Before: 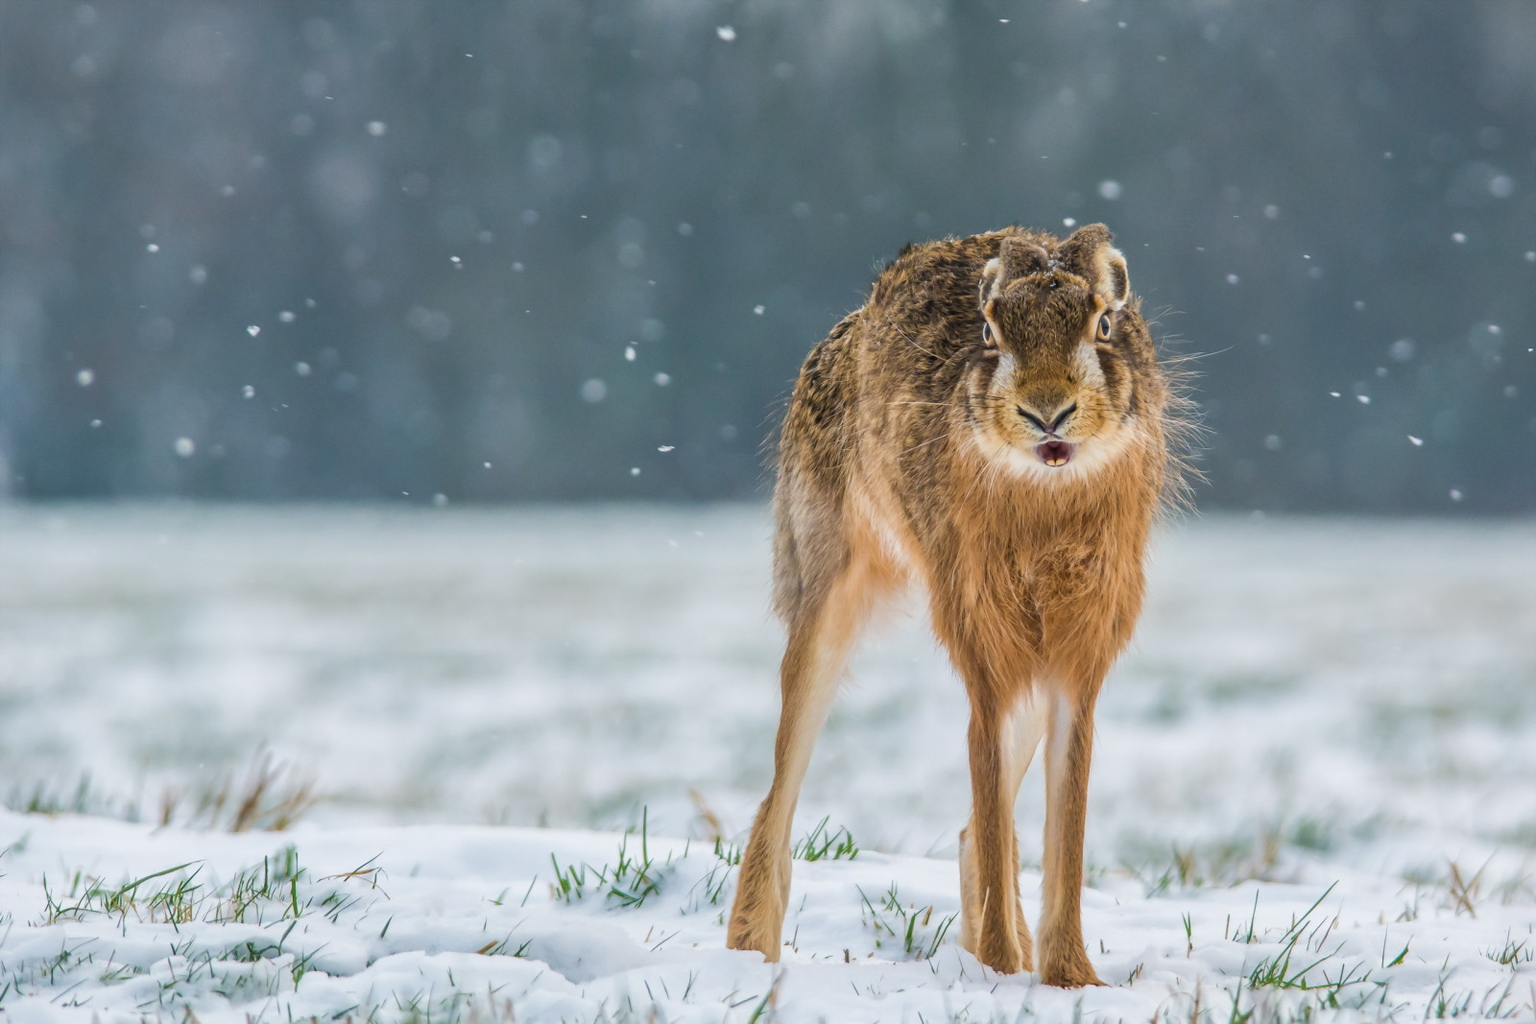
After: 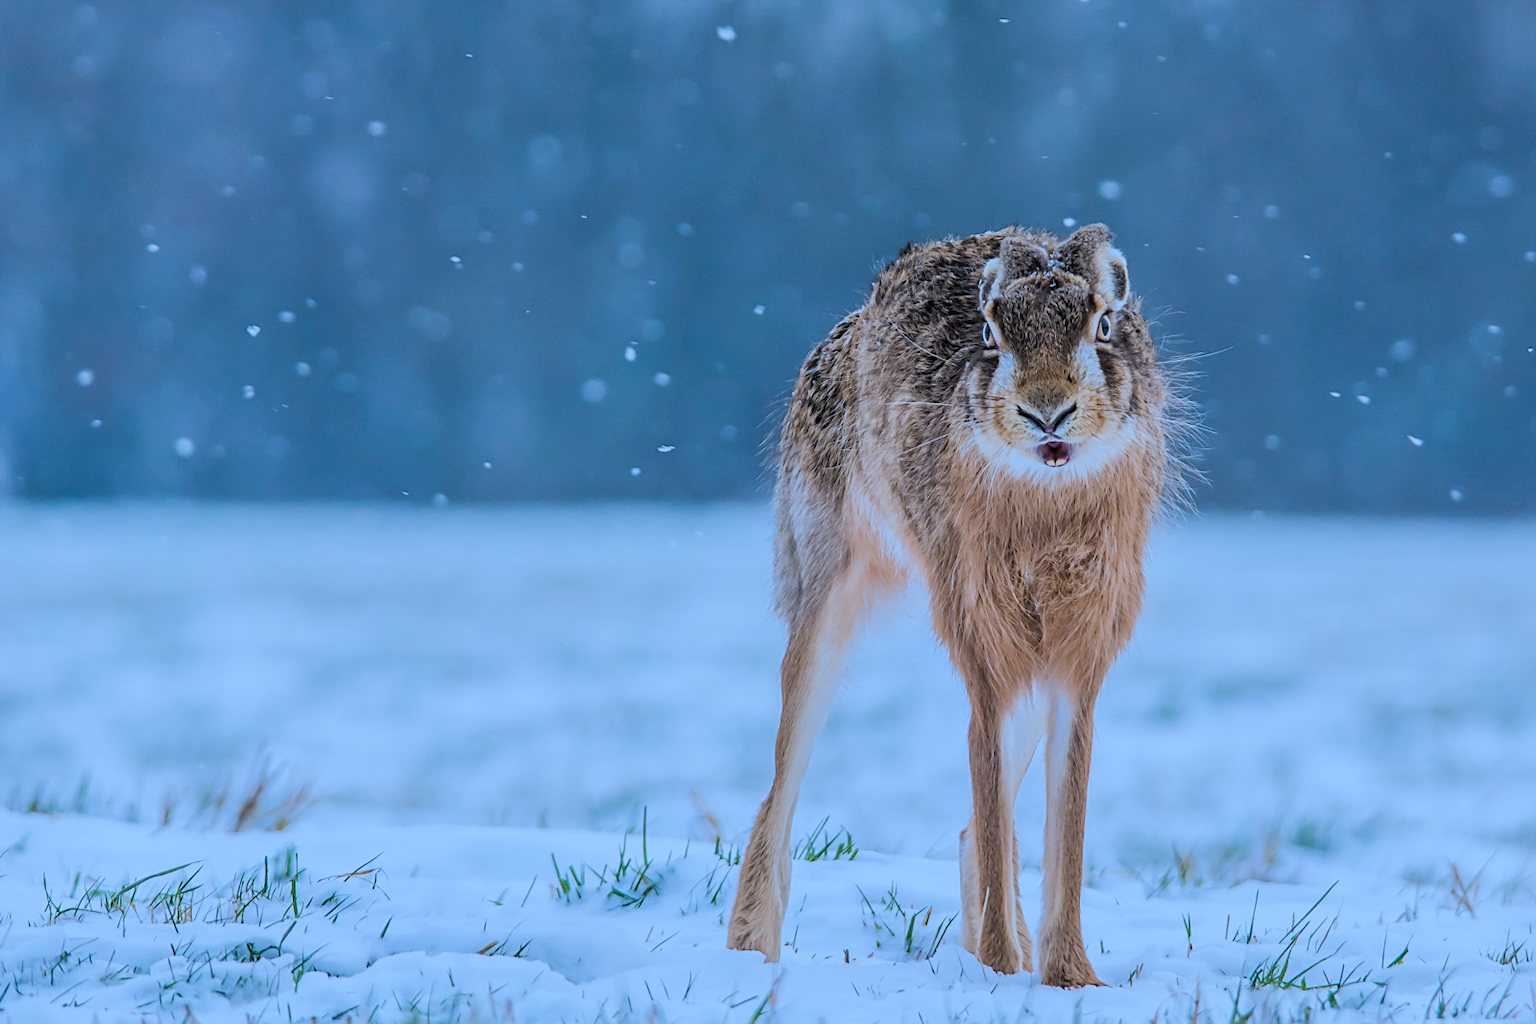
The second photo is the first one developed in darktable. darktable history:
filmic rgb: black relative exposure -7.39 EV, white relative exposure 5.08 EV, hardness 3.19, color science v4 (2020)
color calibration: gray › normalize channels true, illuminant as shot in camera, x 0.379, y 0.397, temperature 4148.35 K, gamut compression 0.027
sharpen: on, module defaults
color correction: highlights a* -9.79, highlights b* -21.7
